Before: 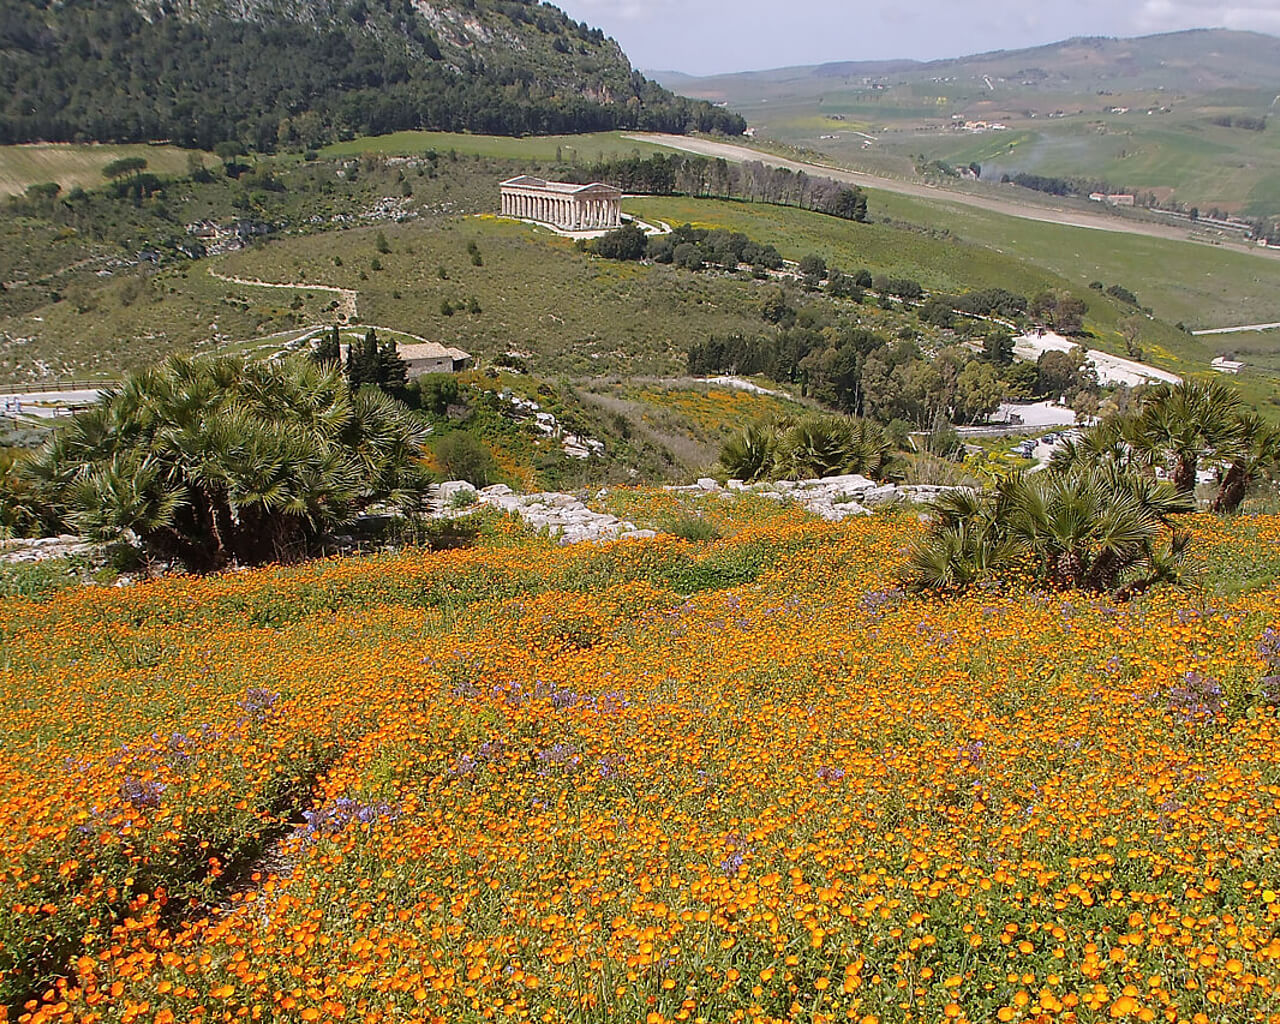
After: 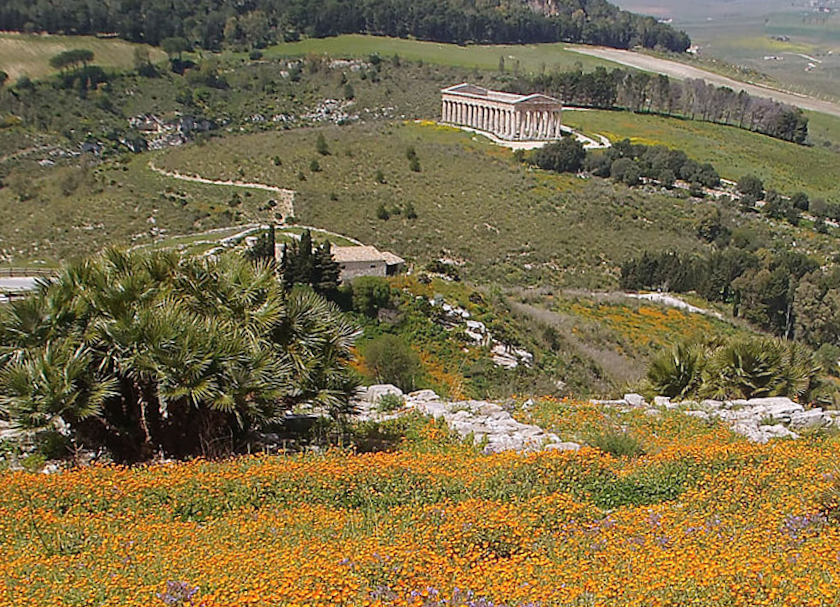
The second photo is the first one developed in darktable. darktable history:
rotate and perspective: rotation -2.22°, lens shift (horizontal) -0.022, automatic cropping off
bloom: size 16%, threshold 98%, strength 20%
crop and rotate: angle -4.99°, left 2.122%, top 6.945%, right 27.566%, bottom 30.519%
